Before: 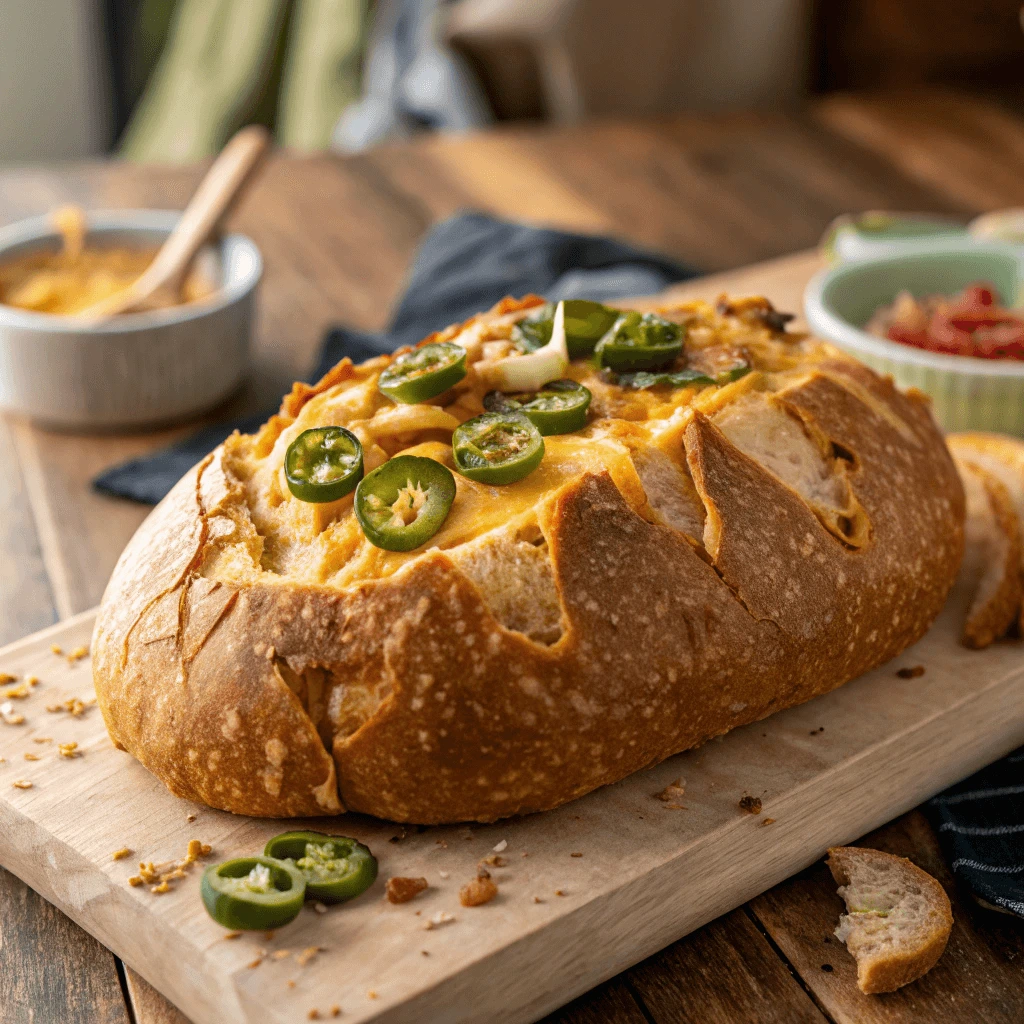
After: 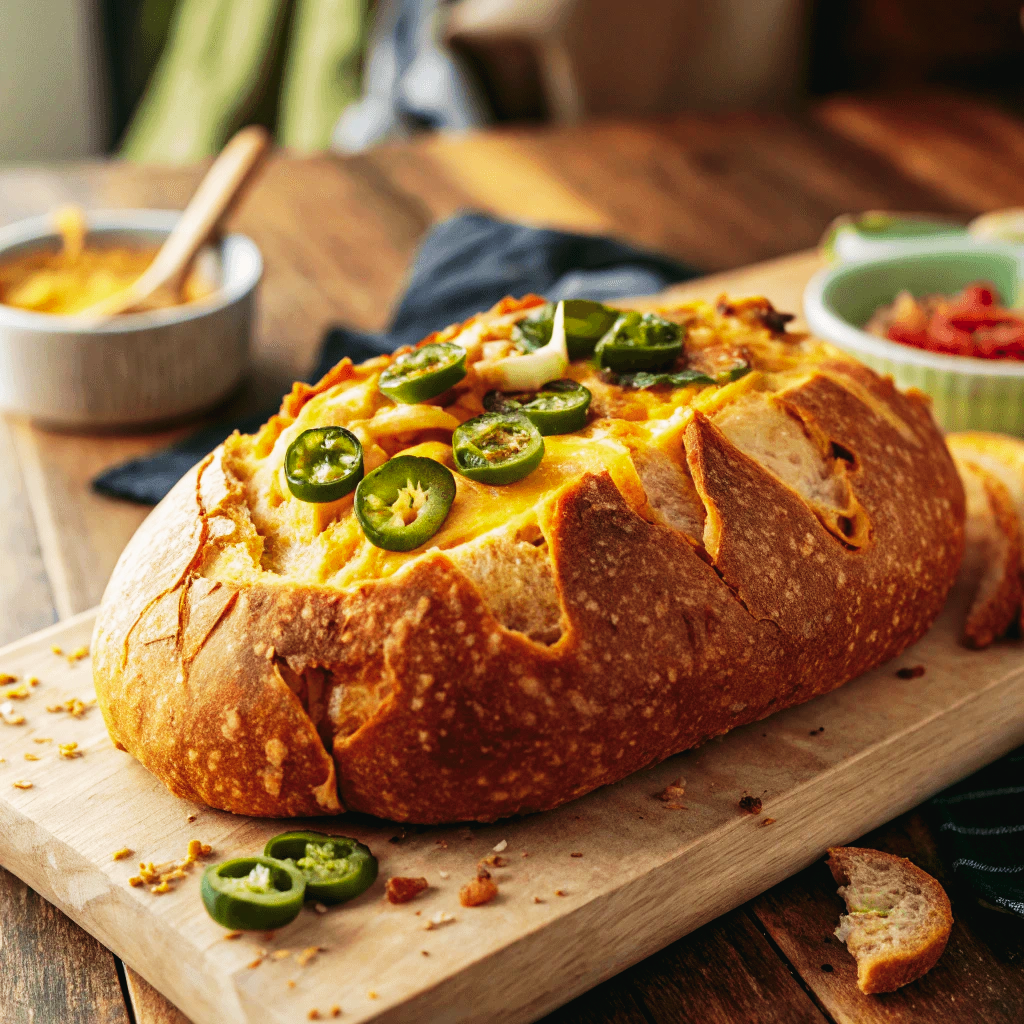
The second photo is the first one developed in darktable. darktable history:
tone curve: curves: ch0 [(0, 0) (0.003, 0.025) (0.011, 0.025) (0.025, 0.025) (0.044, 0.026) (0.069, 0.033) (0.1, 0.053) (0.136, 0.078) (0.177, 0.108) (0.224, 0.153) (0.277, 0.213) (0.335, 0.286) (0.399, 0.372) (0.468, 0.467) (0.543, 0.565) (0.623, 0.675) (0.709, 0.775) (0.801, 0.863) (0.898, 0.936) (1, 1)], preserve colors none
color look up table: target L [93.11, 92.42, 89.63, 85.12, 84.13, 77.59, 72.28, 70.69, 69.29, 55.62, 46.47, 47.23, 27.68, 200.09, 89.66, 90.83, 83.61, 75.1, 65.86, 66.34, 58.96, 59, 52.21, 54.6, 51.41, 38.23, 30.31, 35.36, 15.55, 3.71, 88.64, 76.15, 57.46, 57.88, 48.82, 48.66, 49.49, 52.04, 46.12, 36.32, 37.37, 22, 21.25, 22.72, 69.62, 68.22, 64.6, 53.32, 42.24], target a [-20.29, -37.56, -45.8, -70.01, -81.04, -69.62, -40.42, -54.58, -27.62, -18.66, -26.82, -36.03, -20.44, 0, -6.32, -21, 5.913, 27.92, 30.08, 2.202, 52.66, 47.52, 64.64, 32.42, 60.02, 0.378, 7.614, 44.47, 28.49, -11.21, 5.149, 41.41, 65.91, 77.04, 14.66, 35.95, 28.71, 63.71, 58.41, 46.09, 52.25, 16.79, 35.32, 38.25, -28.96, -3.921, -7.417, -8.78, -4.269], target b [28.41, 83.59, 1.888, 23.79, 71.64, 64.06, 50.83, 39.17, 56.37, 29.3, 4.263, 36, 26.43, 0, 50.85, 82.25, 3.267, 9.384, 44.69, 50.9, 14.88, 52.63, 53.5, 49.41, 42.34, 35.22, 14.68, 19.51, 17.11, 5.722, -14.03, -33.59, -19.62, -55.85, -73.66, -44.61, -1.046, 3.06, -19.97, -94.04, -55.75, -35.27, -11.83, -58.49, -30.78, -11.56, -49.69, -38.62, -13.34], num patches 49
